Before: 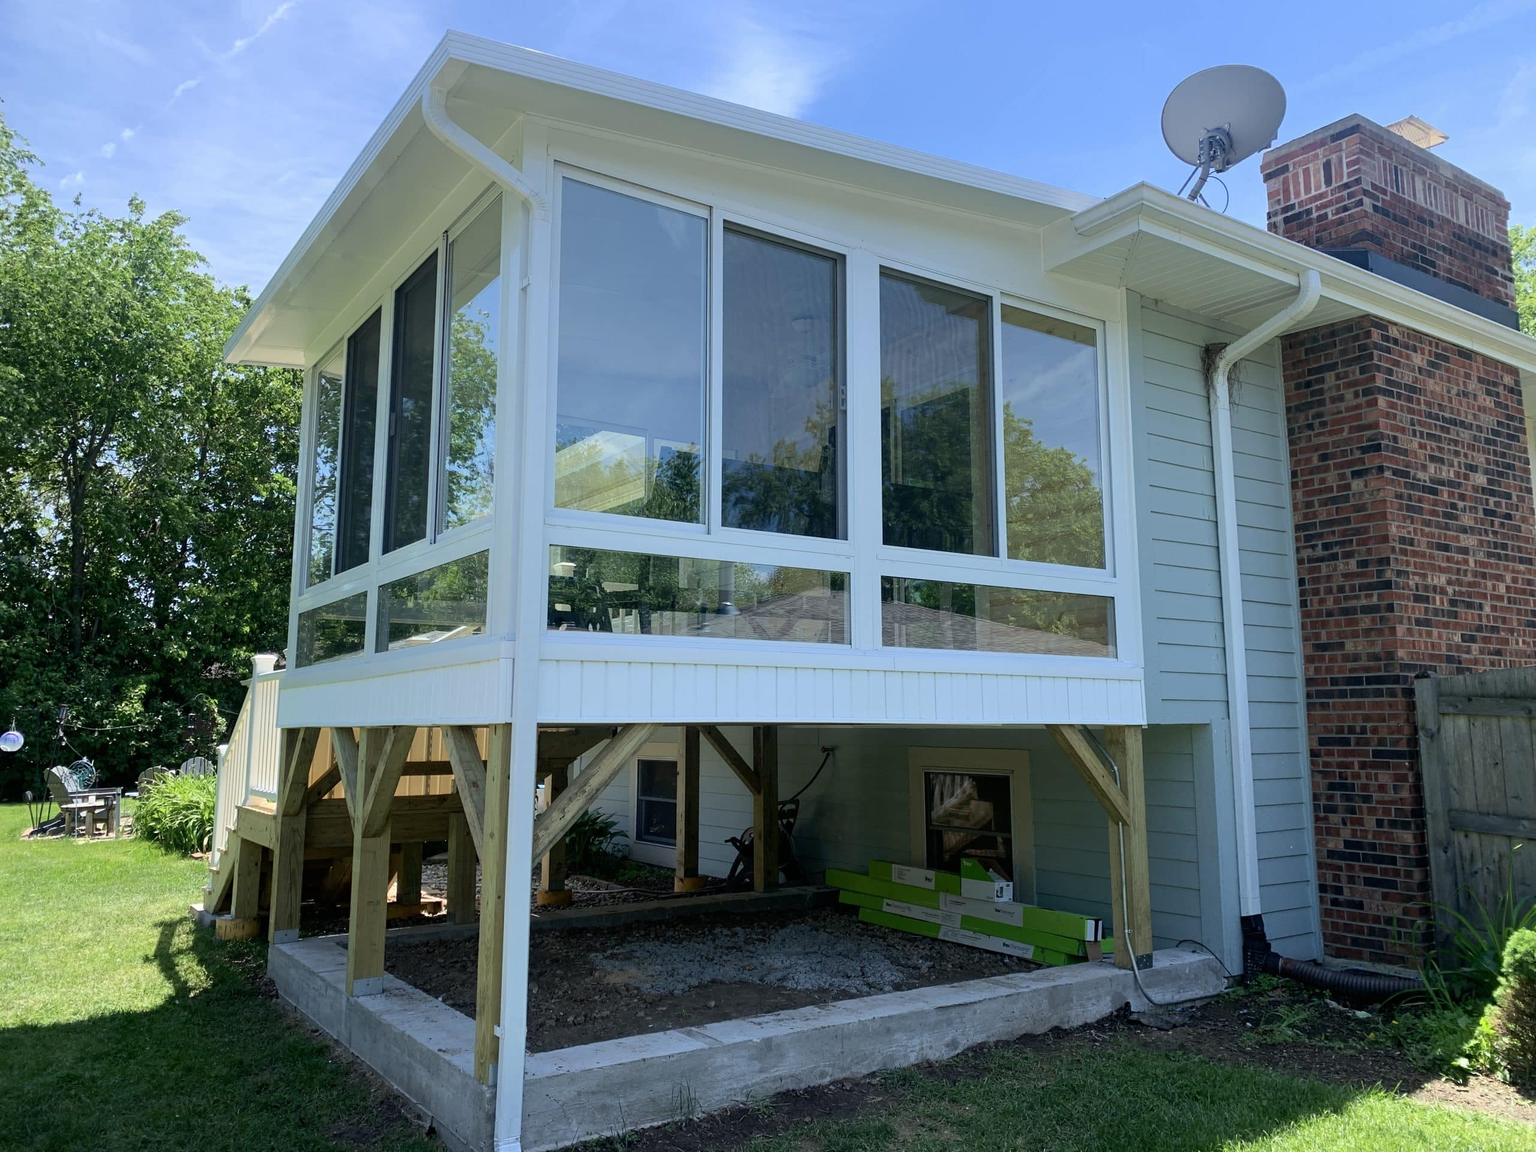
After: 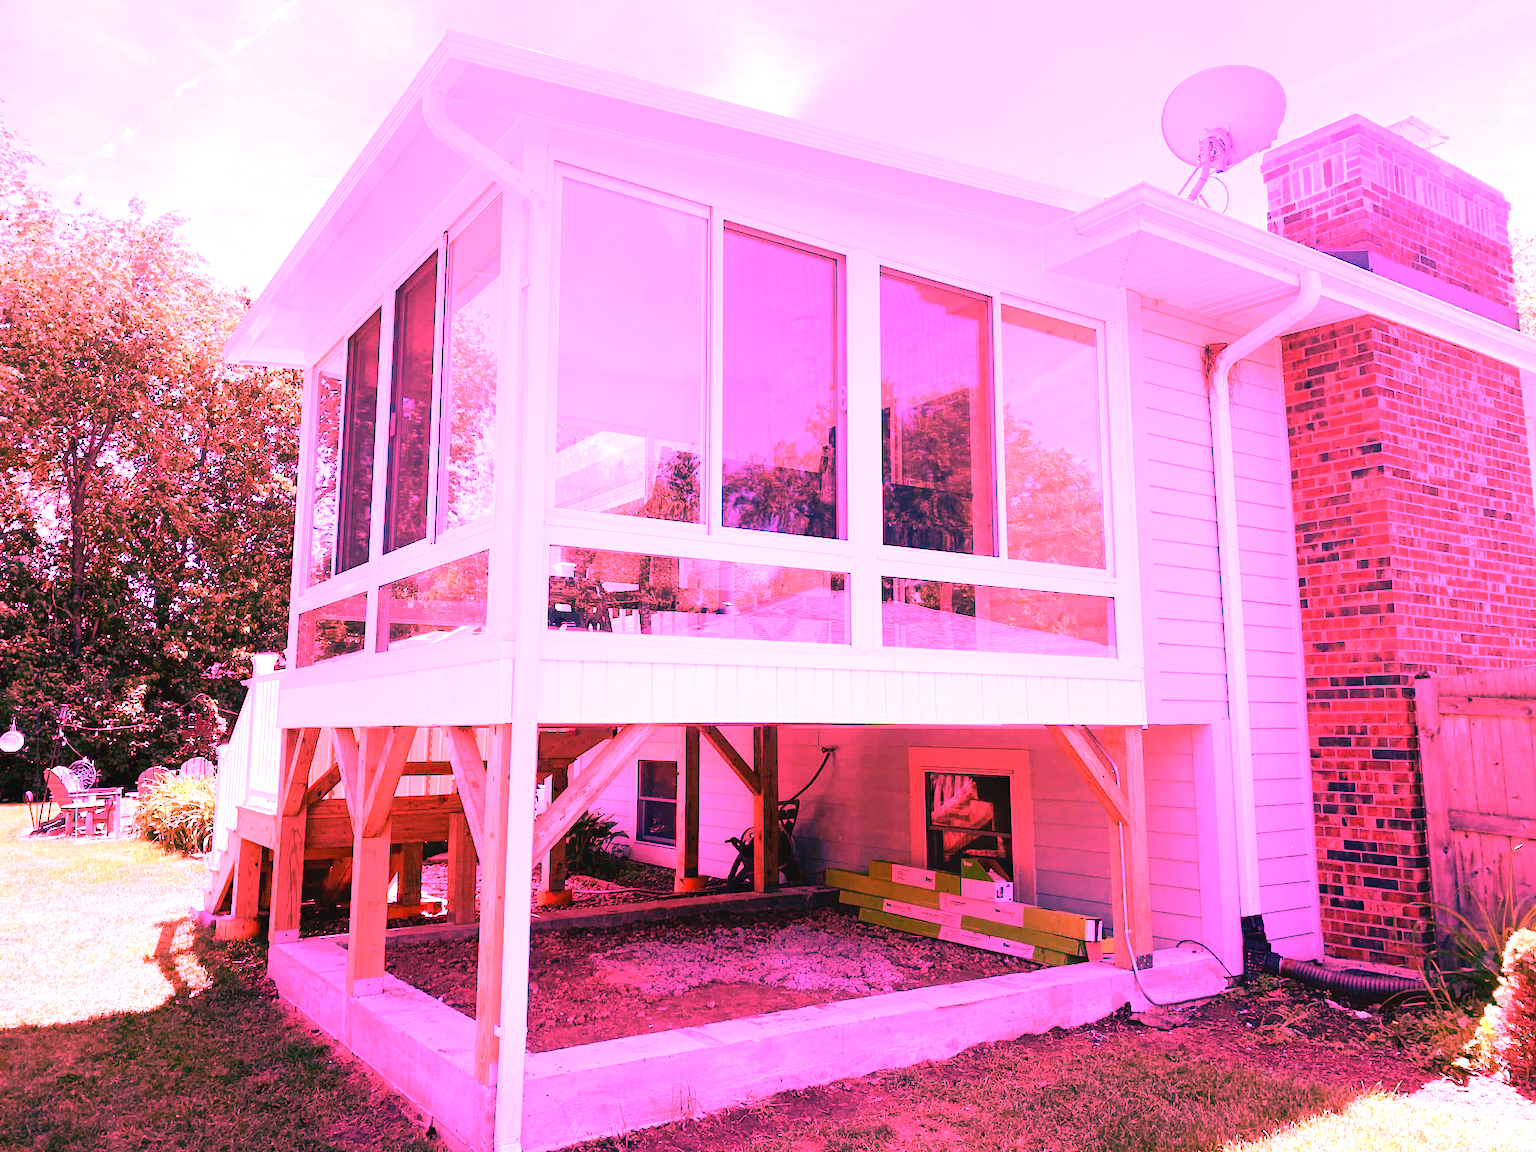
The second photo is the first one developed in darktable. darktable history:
exposure: black level correction 0, exposure 0.7 EV, compensate exposure bias true, compensate highlight preservation false
contrast equalizer: octaves 7, y [[0.6 ×6], [0.55 ×6], [0 ×6], [0 ×6], [0 ×6]], mix -0.3
white balance: red 4.26, blue 1.802
